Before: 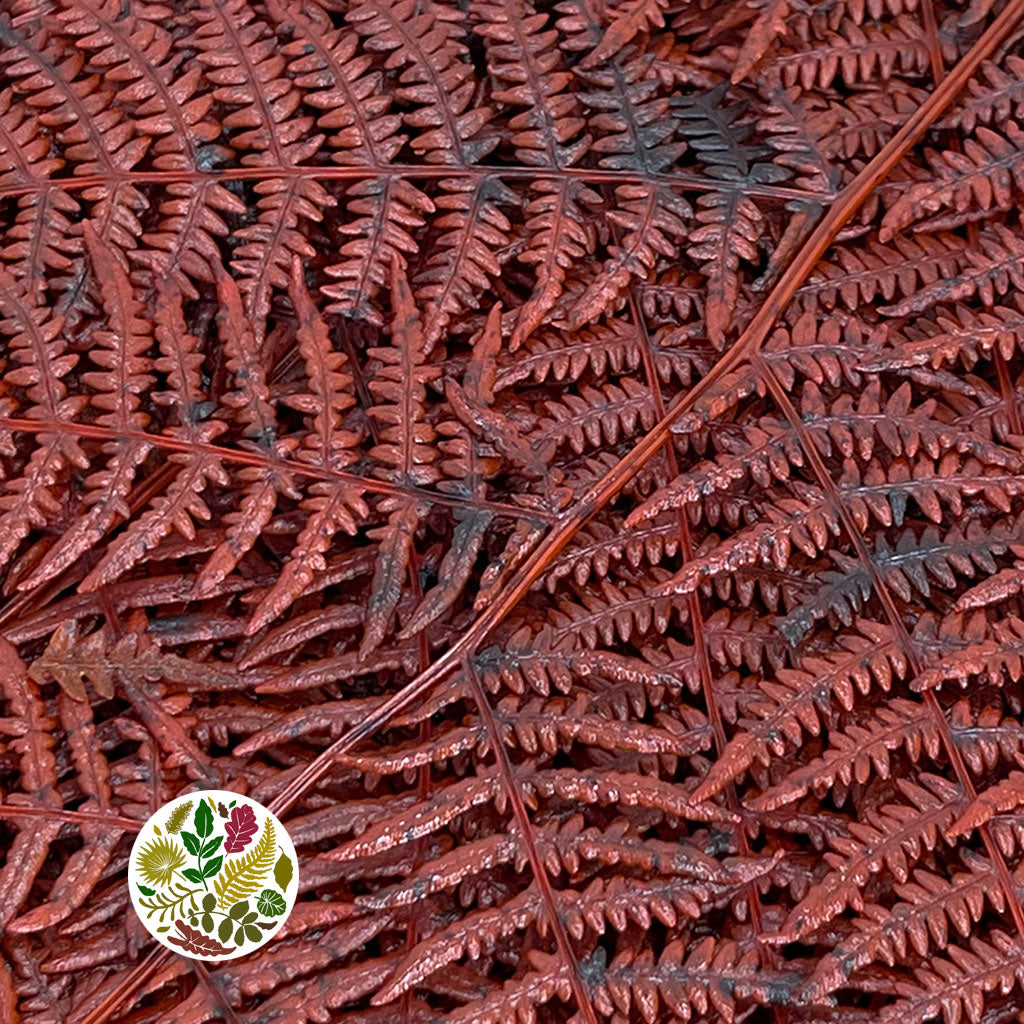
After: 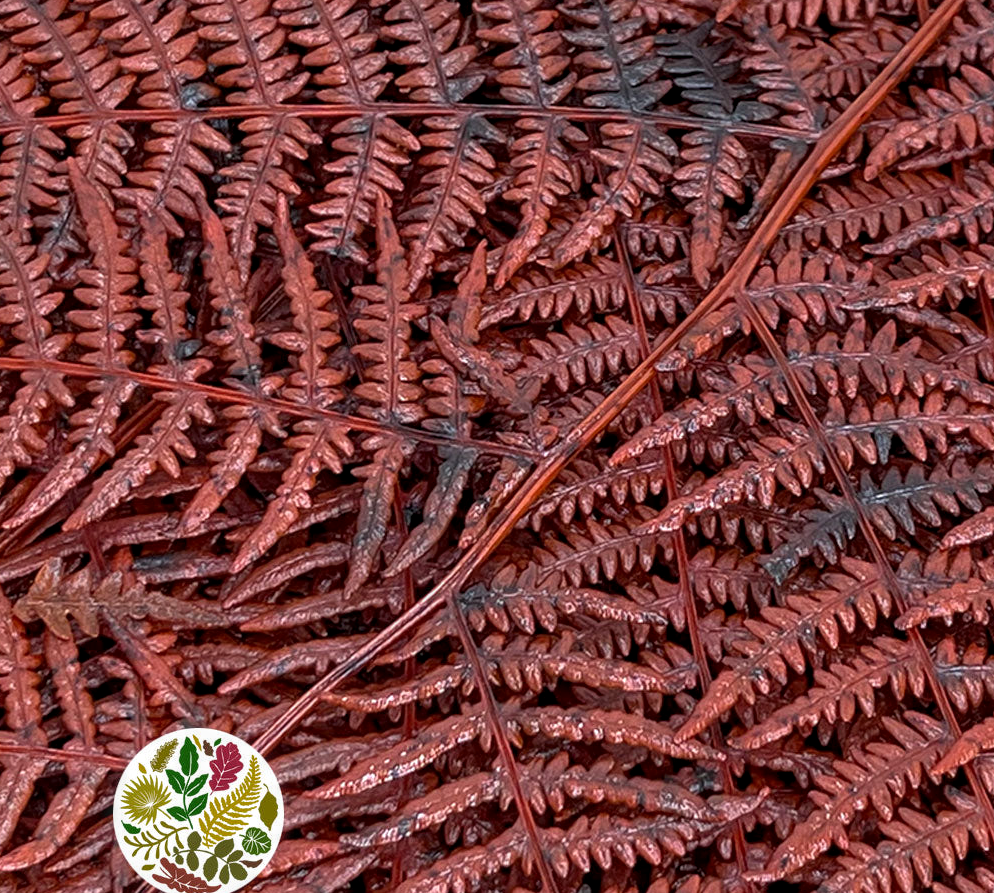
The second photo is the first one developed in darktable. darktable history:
local contrast: on, module defaults
crop: left 1.507%, top 6.147%, right 1.379%, bottom 6.637%
